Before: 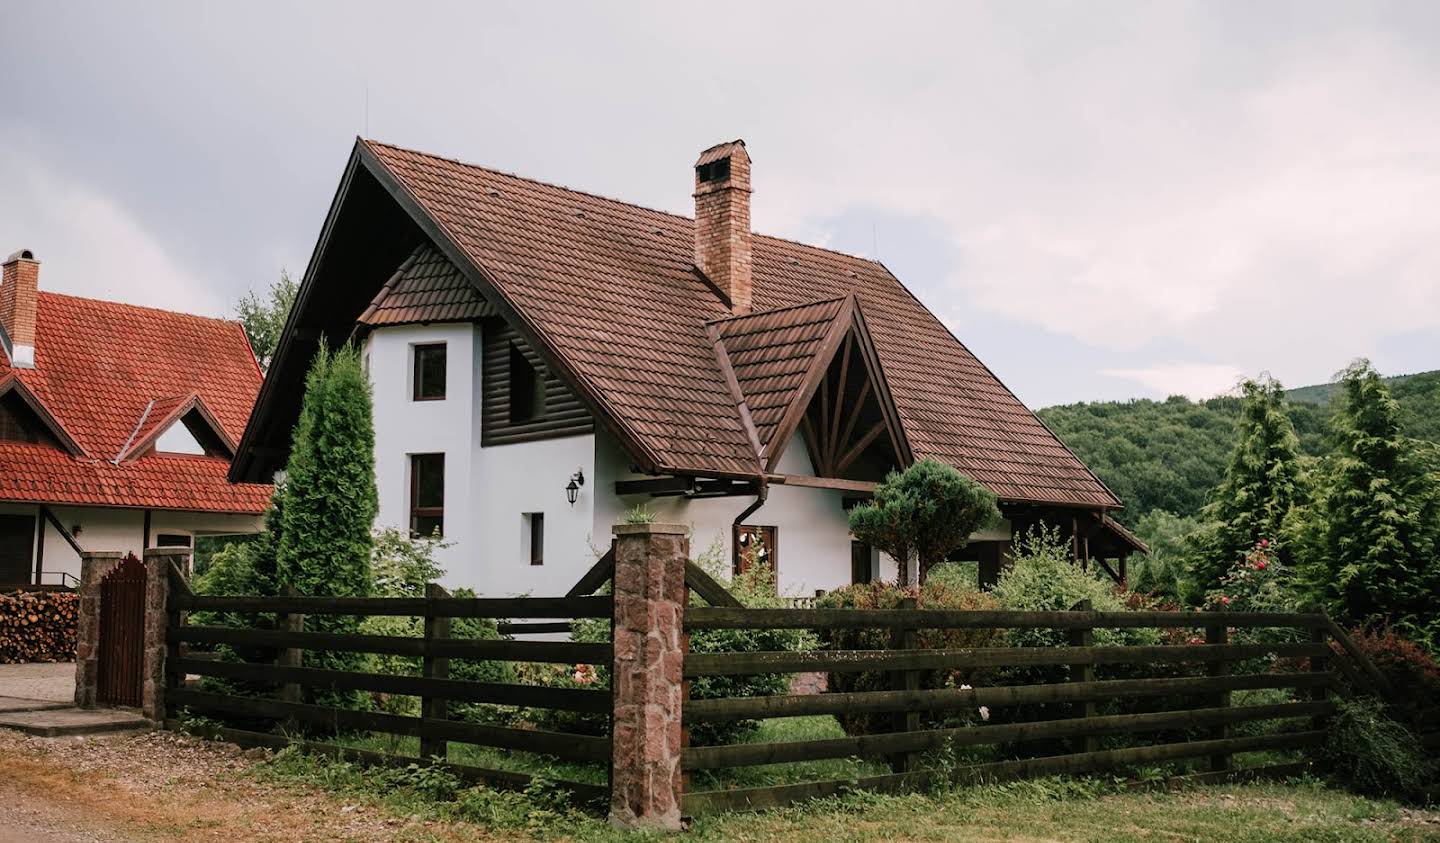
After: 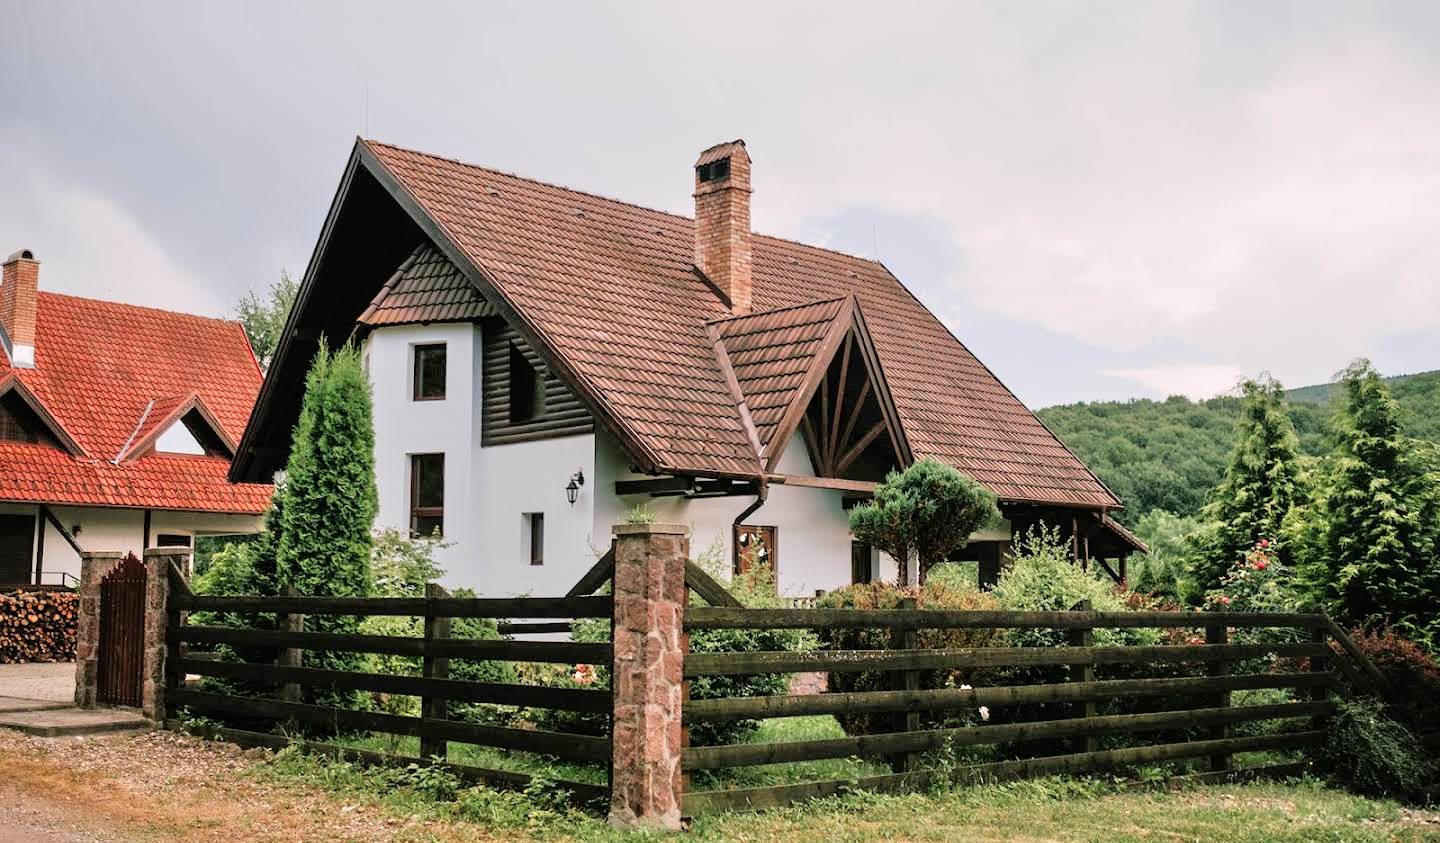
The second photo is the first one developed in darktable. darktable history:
tone equalizer: -7 EV 0.163 EV, -6 EV 0.591 EV, -5 EV 1.19 EV, -4 EV 1.31 EV, -3 EV 1.13 EV, -2 EV 0.6 EV, -1 EV 0.147 EV, mask exposure compensation -0.515 EV
